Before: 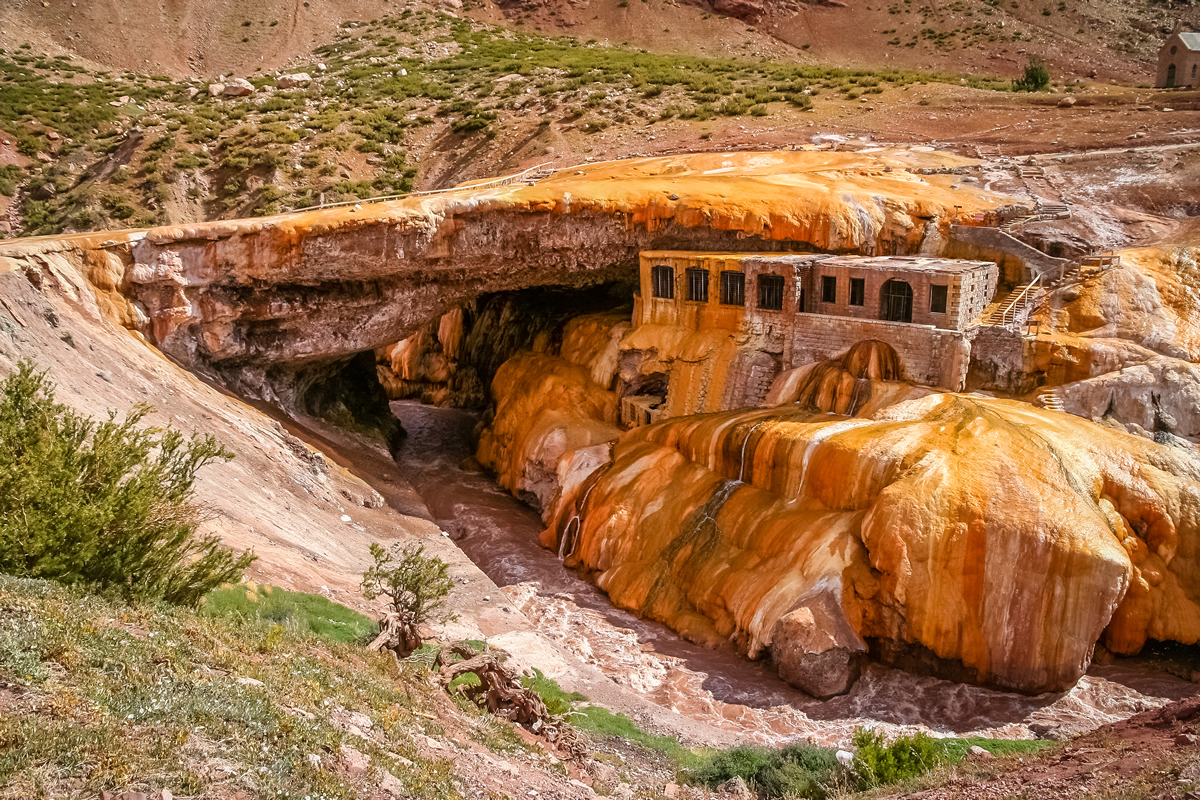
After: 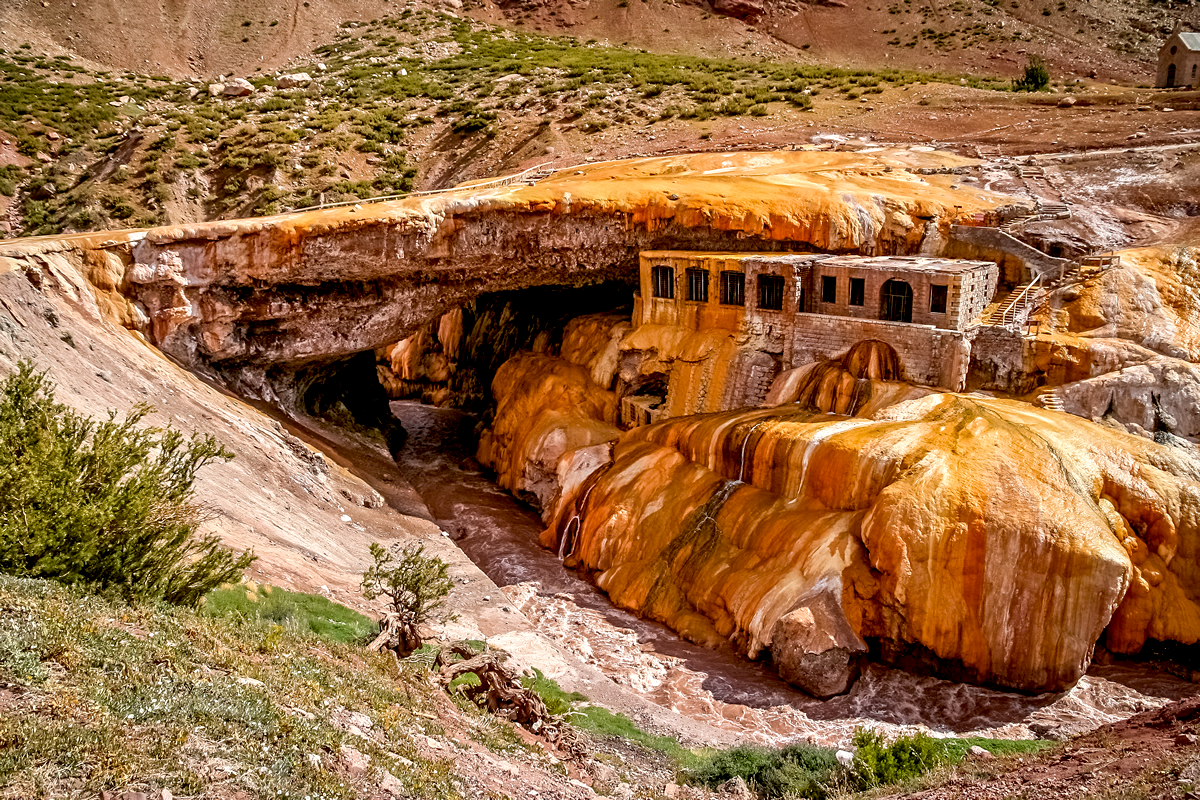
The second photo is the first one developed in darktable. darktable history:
contrast equalizer: octaves 7, y [[0.5, 0.542, 0.583, 0.625, 0.667, 0.708], [0.5 ×6], [0.5 ×6], [0 ×6], [0 ×6]], mix 0.361
exposure: black level correction 0.013, compensate highlight preservation false
